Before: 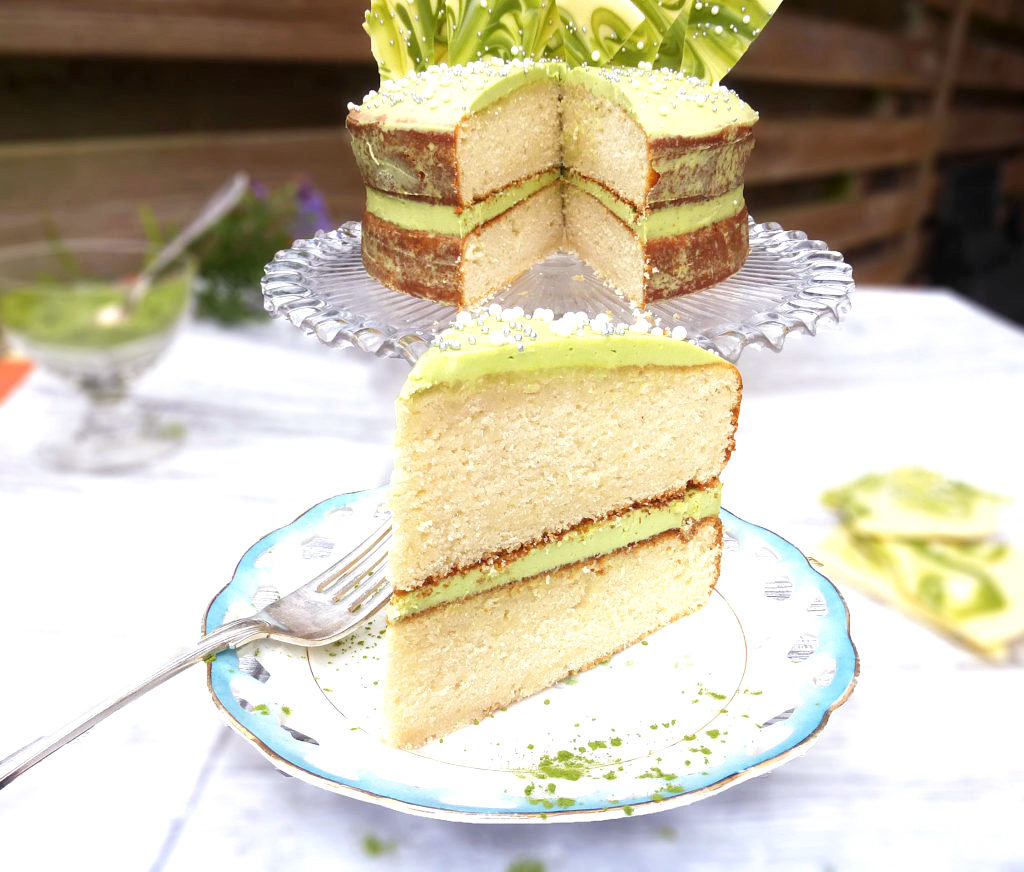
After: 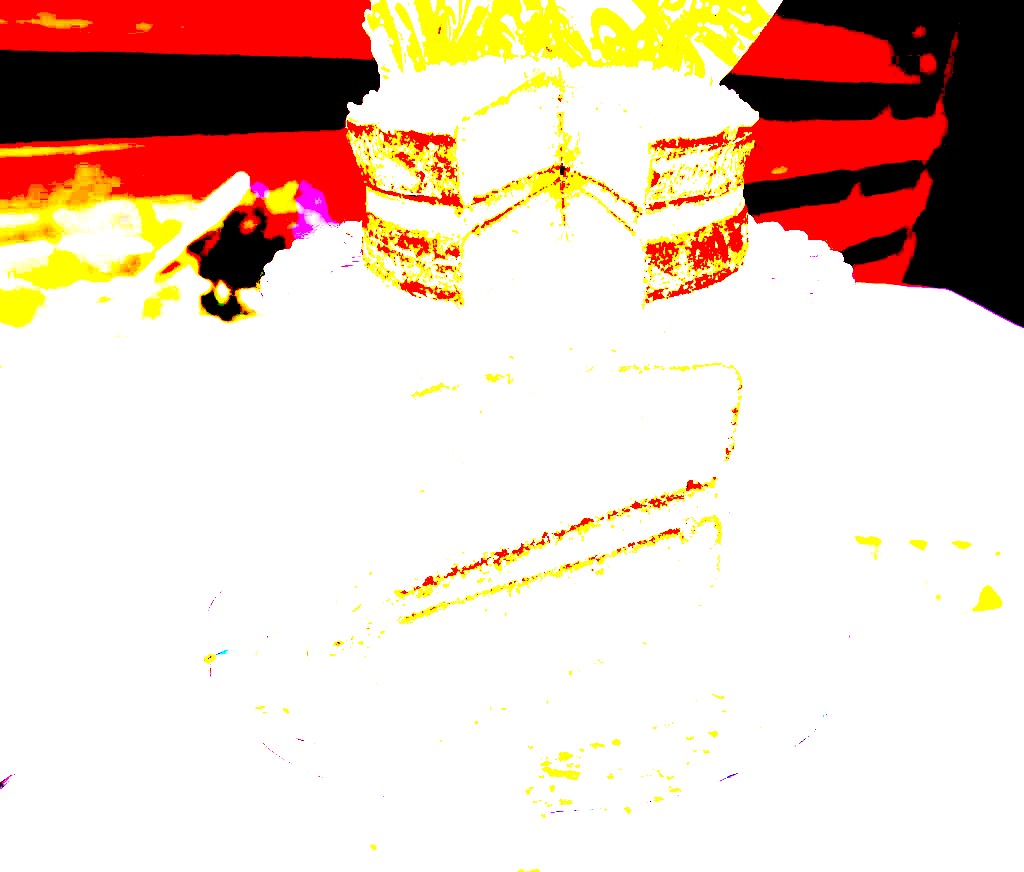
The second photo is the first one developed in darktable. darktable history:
white balance: red 1.188, blue 1.11
exposure: black level correction 0.1, exposure 3 EV, compensate highlight preservation false
